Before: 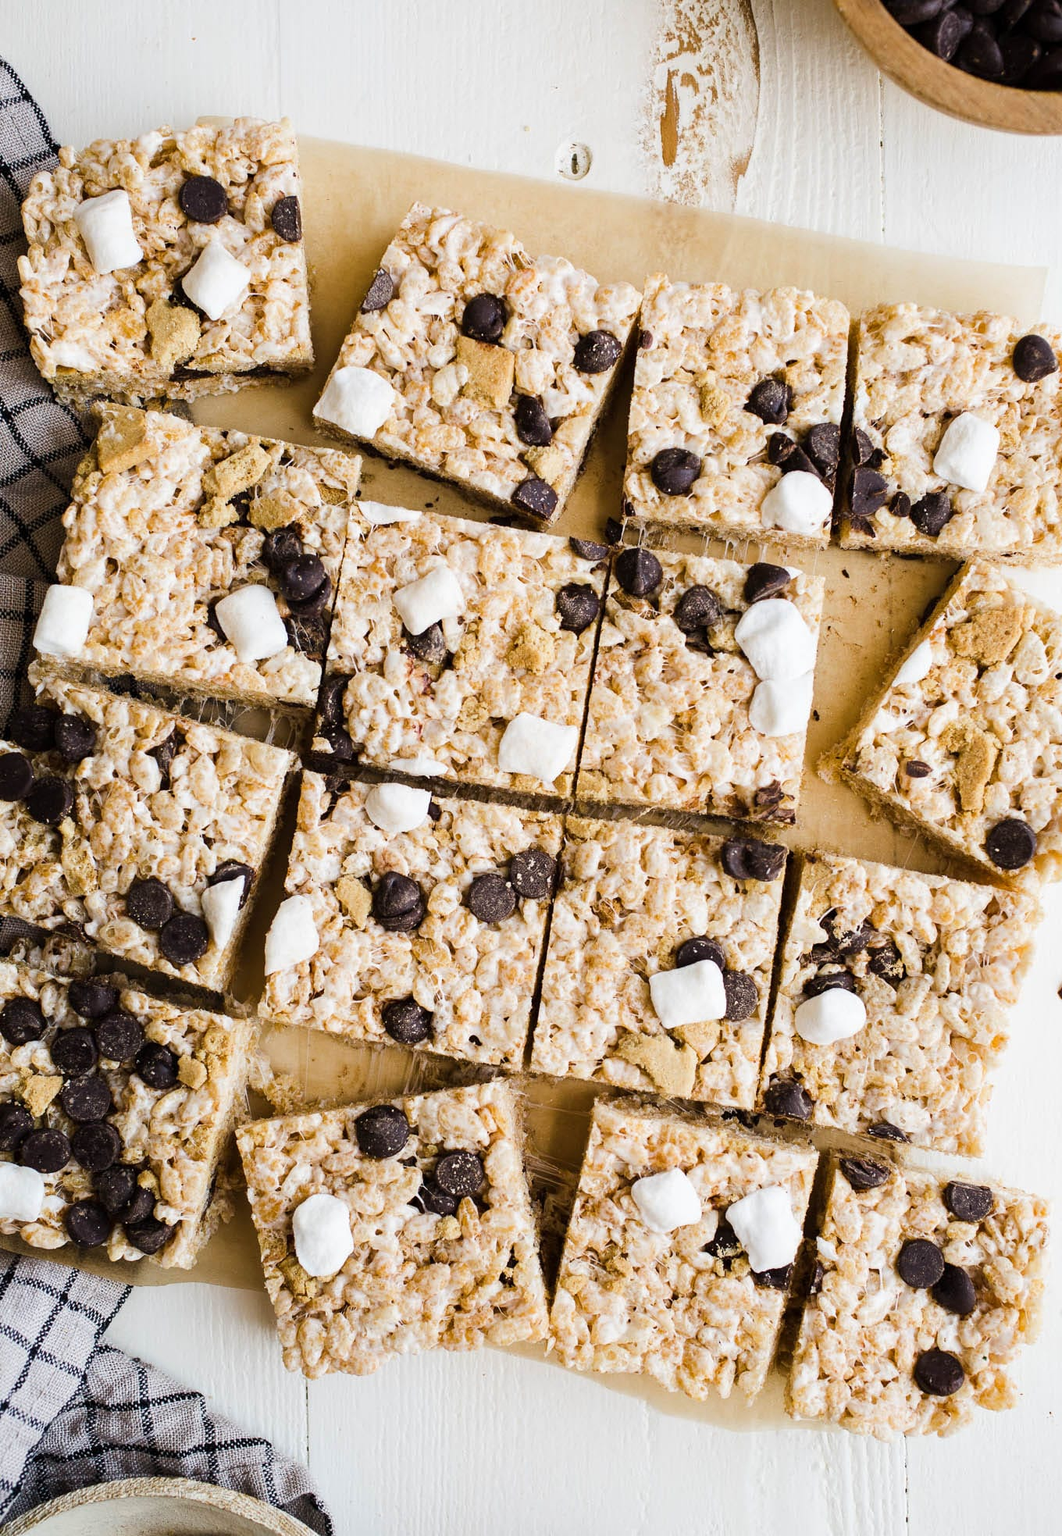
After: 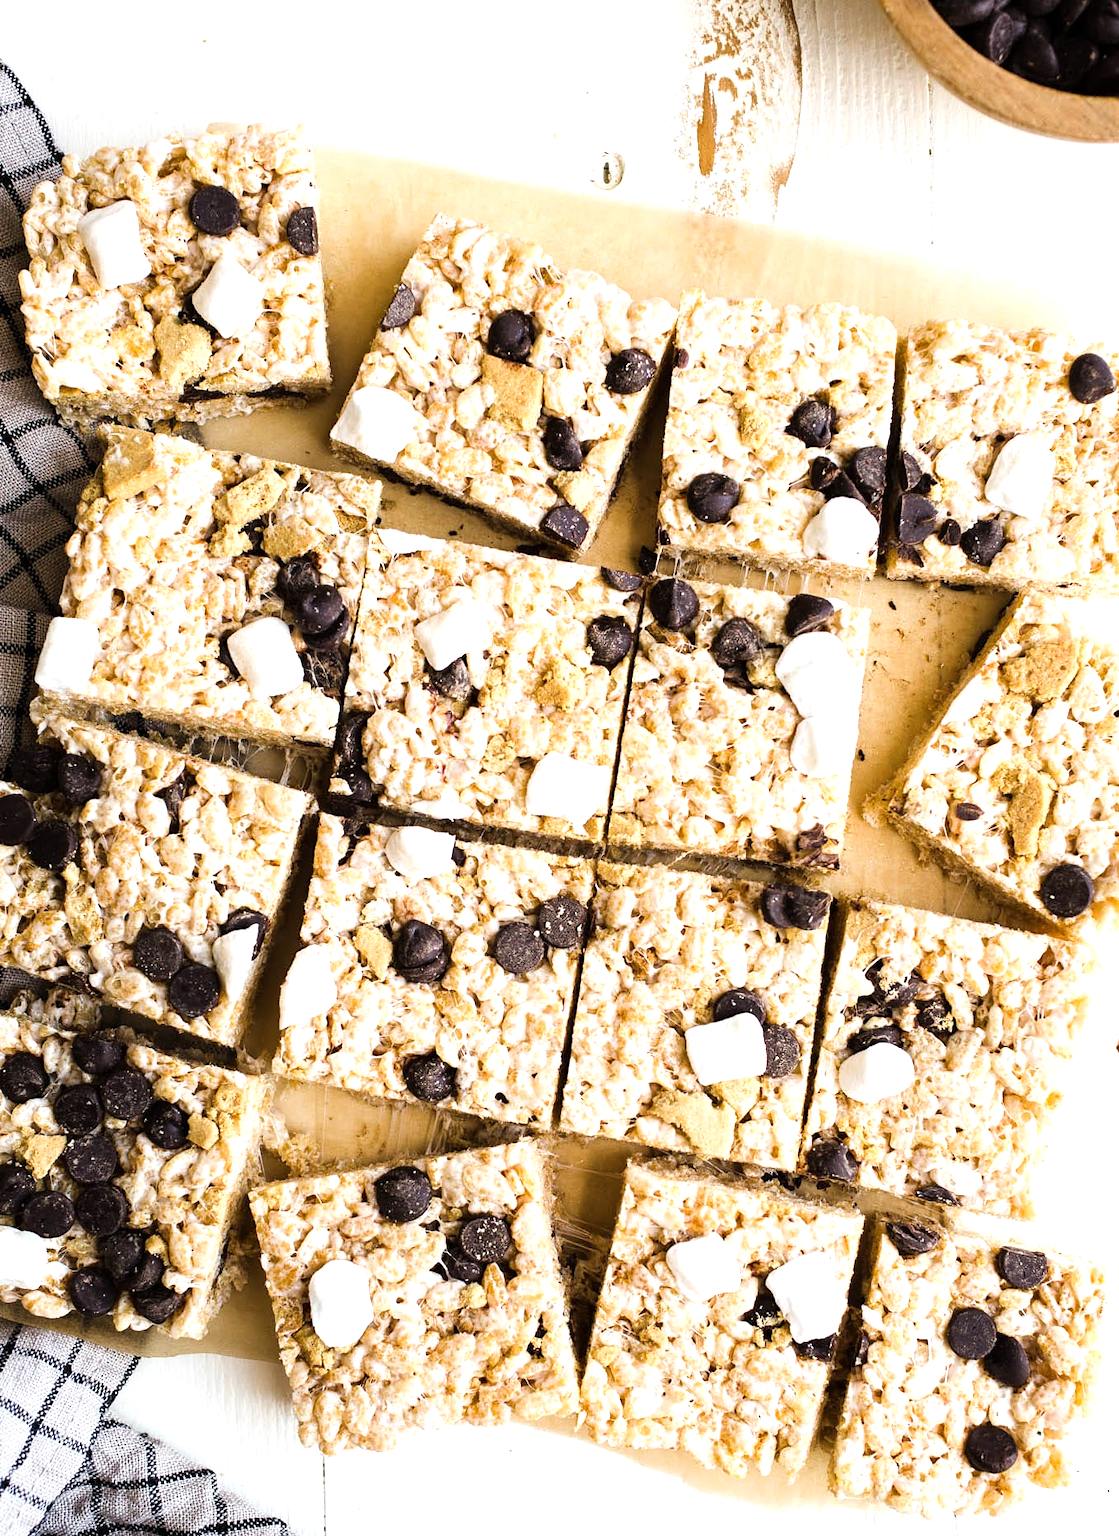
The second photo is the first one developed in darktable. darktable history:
crop and rotate: top 0.011%, bottom 5.204%
tone equalizer: -8 EV -0.417 EV, -7 EV -0.356 EV, -6 EV -0.303 EV, -5 EV -0.224 EV, -3 EV 0.248 EV, -2 EV 0.334 EV, -1 EV 0.38 EV, +0 EV 0.443 EV, mask exposure compensation -0.492 EV
exposure: exposure 0.202 EV, compensate exposure bias true, compensate highlight preservation false
